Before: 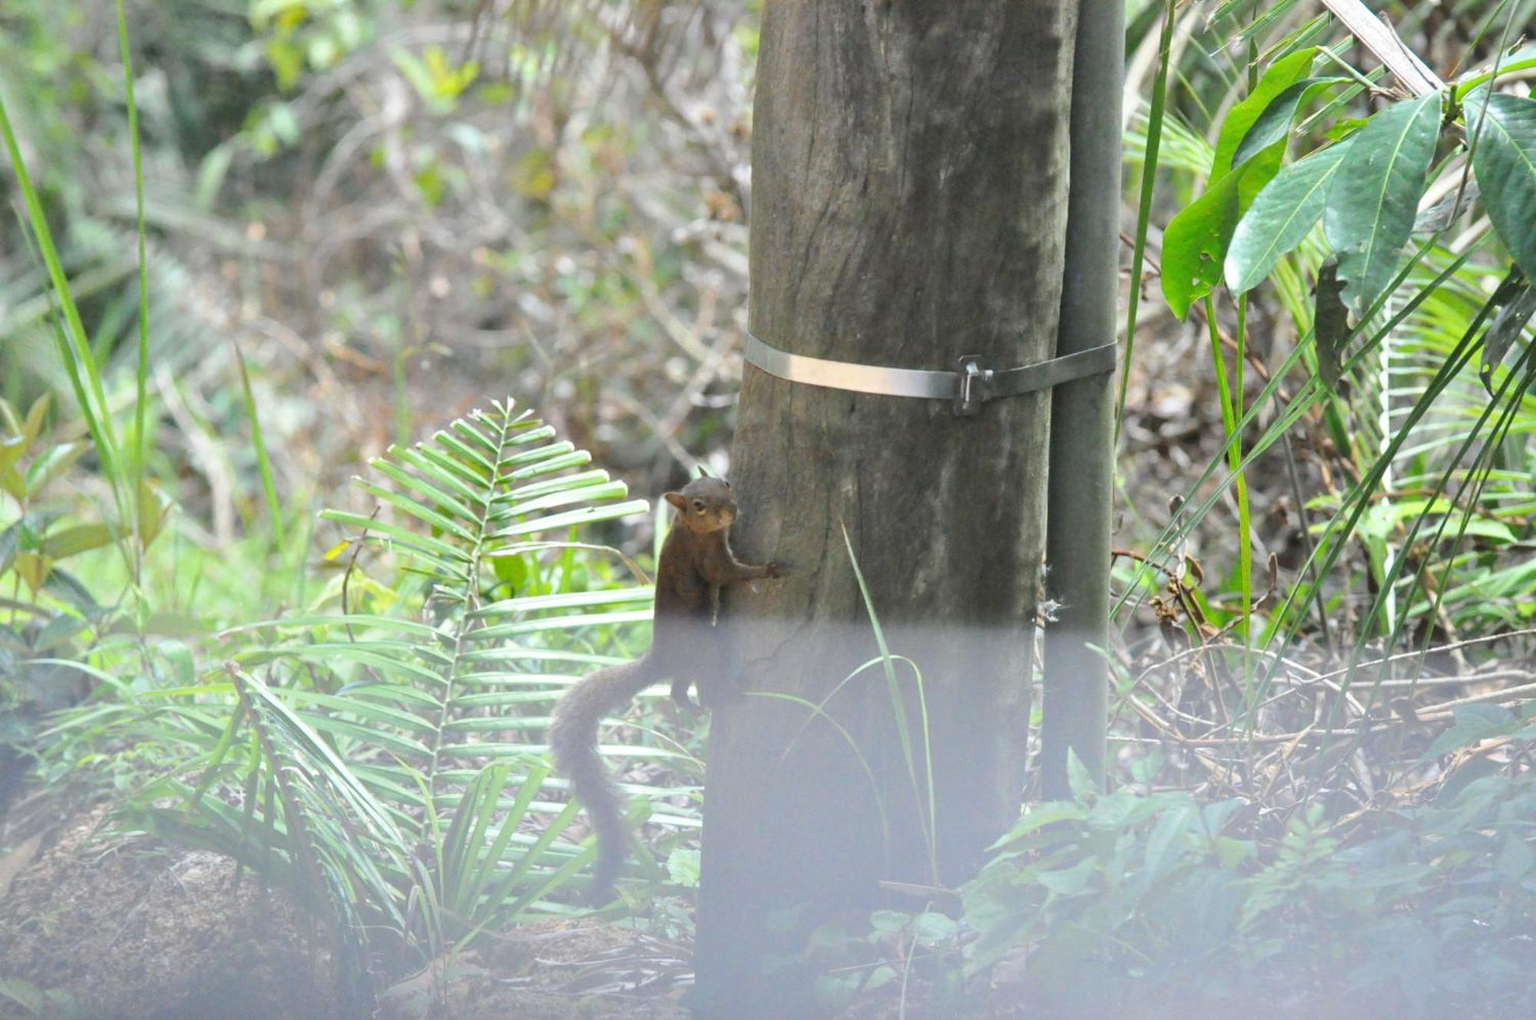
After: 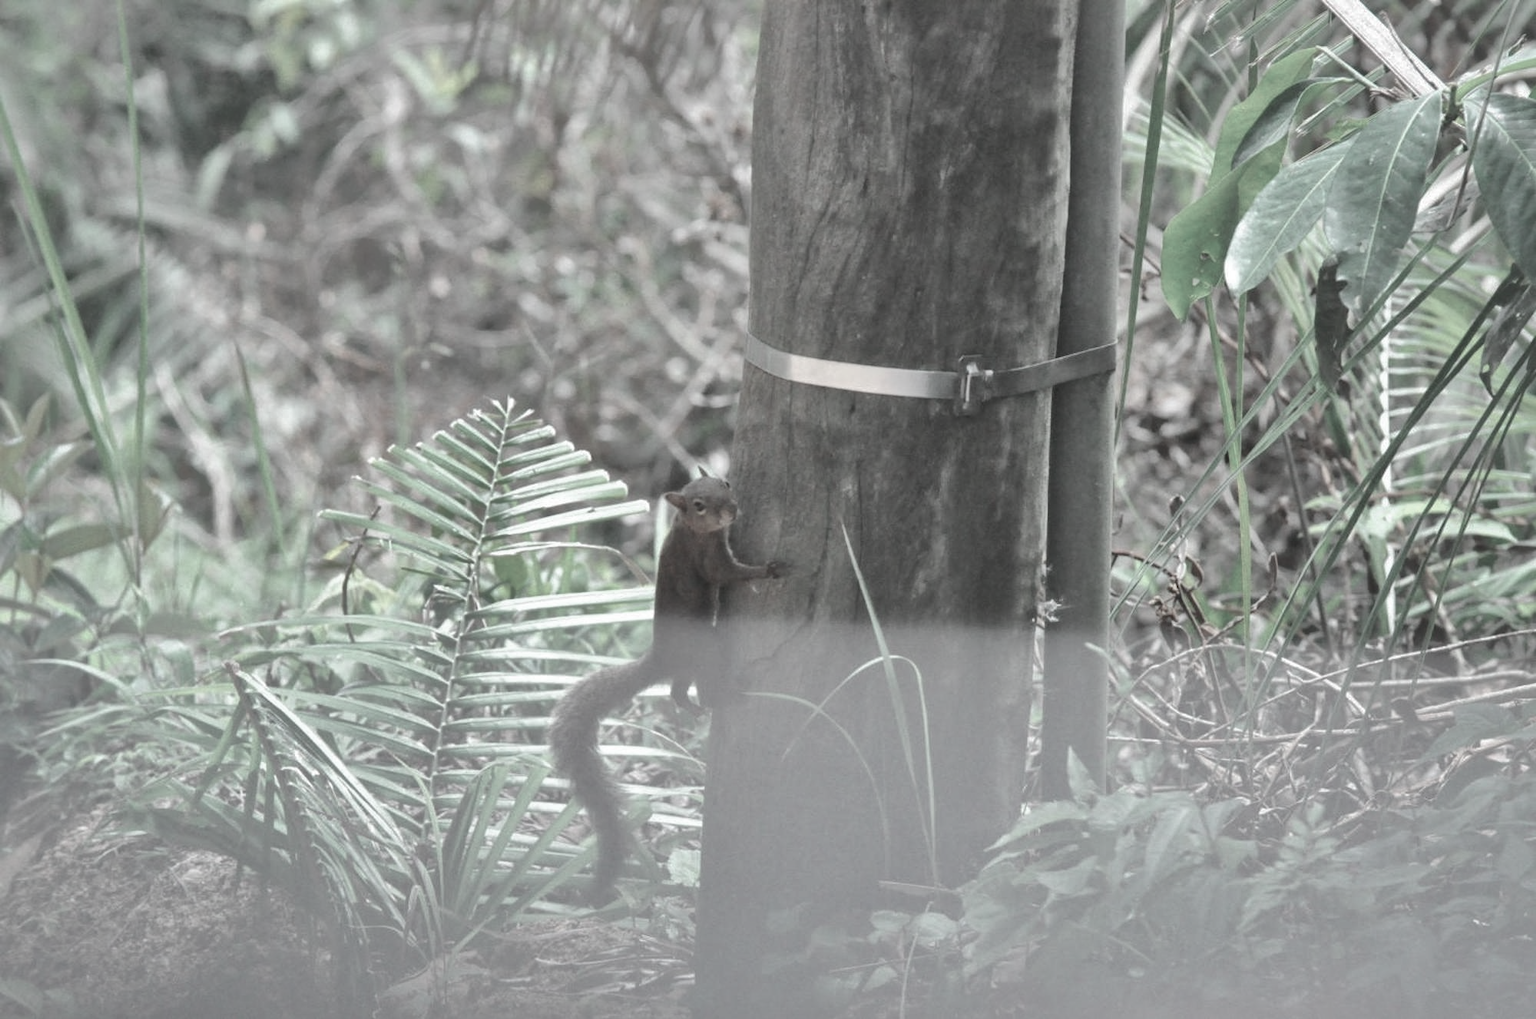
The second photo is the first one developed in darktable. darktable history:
color contrast: green-magenta contrast 0.3, blue-yellow contrast 0.15
shadows and highlights: shadows 60, highlights -60
color correction: highlights a* 0.003, highlights b* -0.283
